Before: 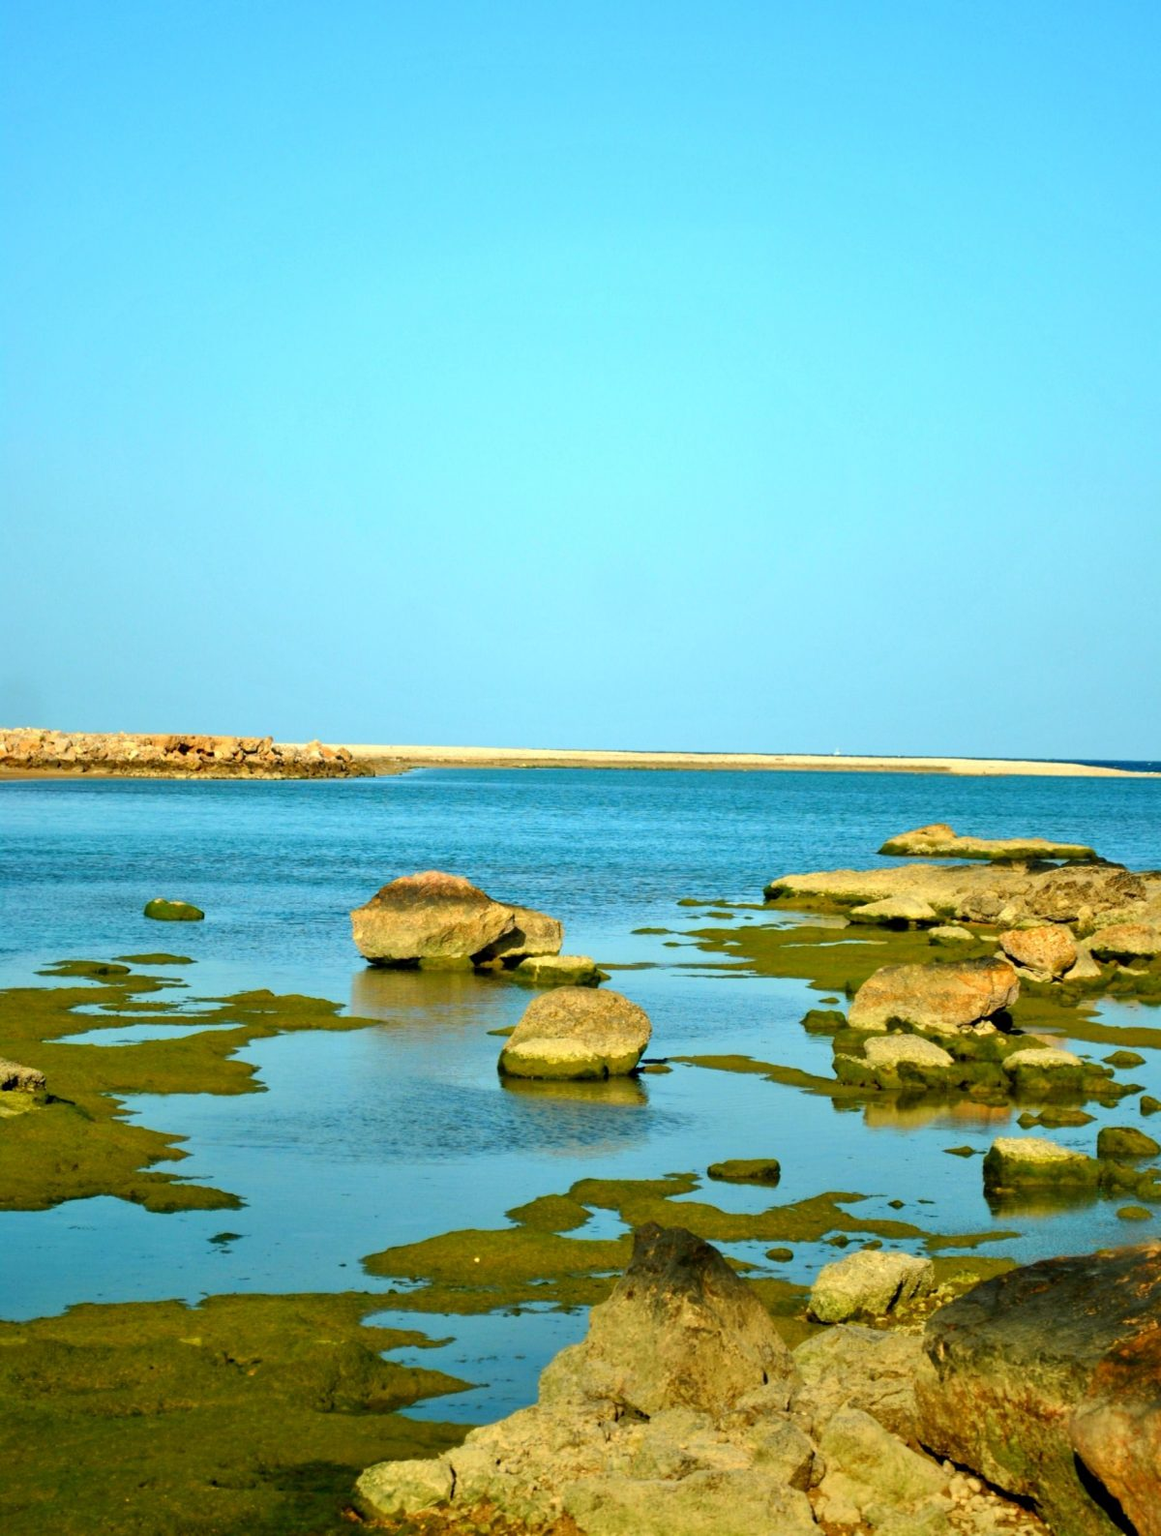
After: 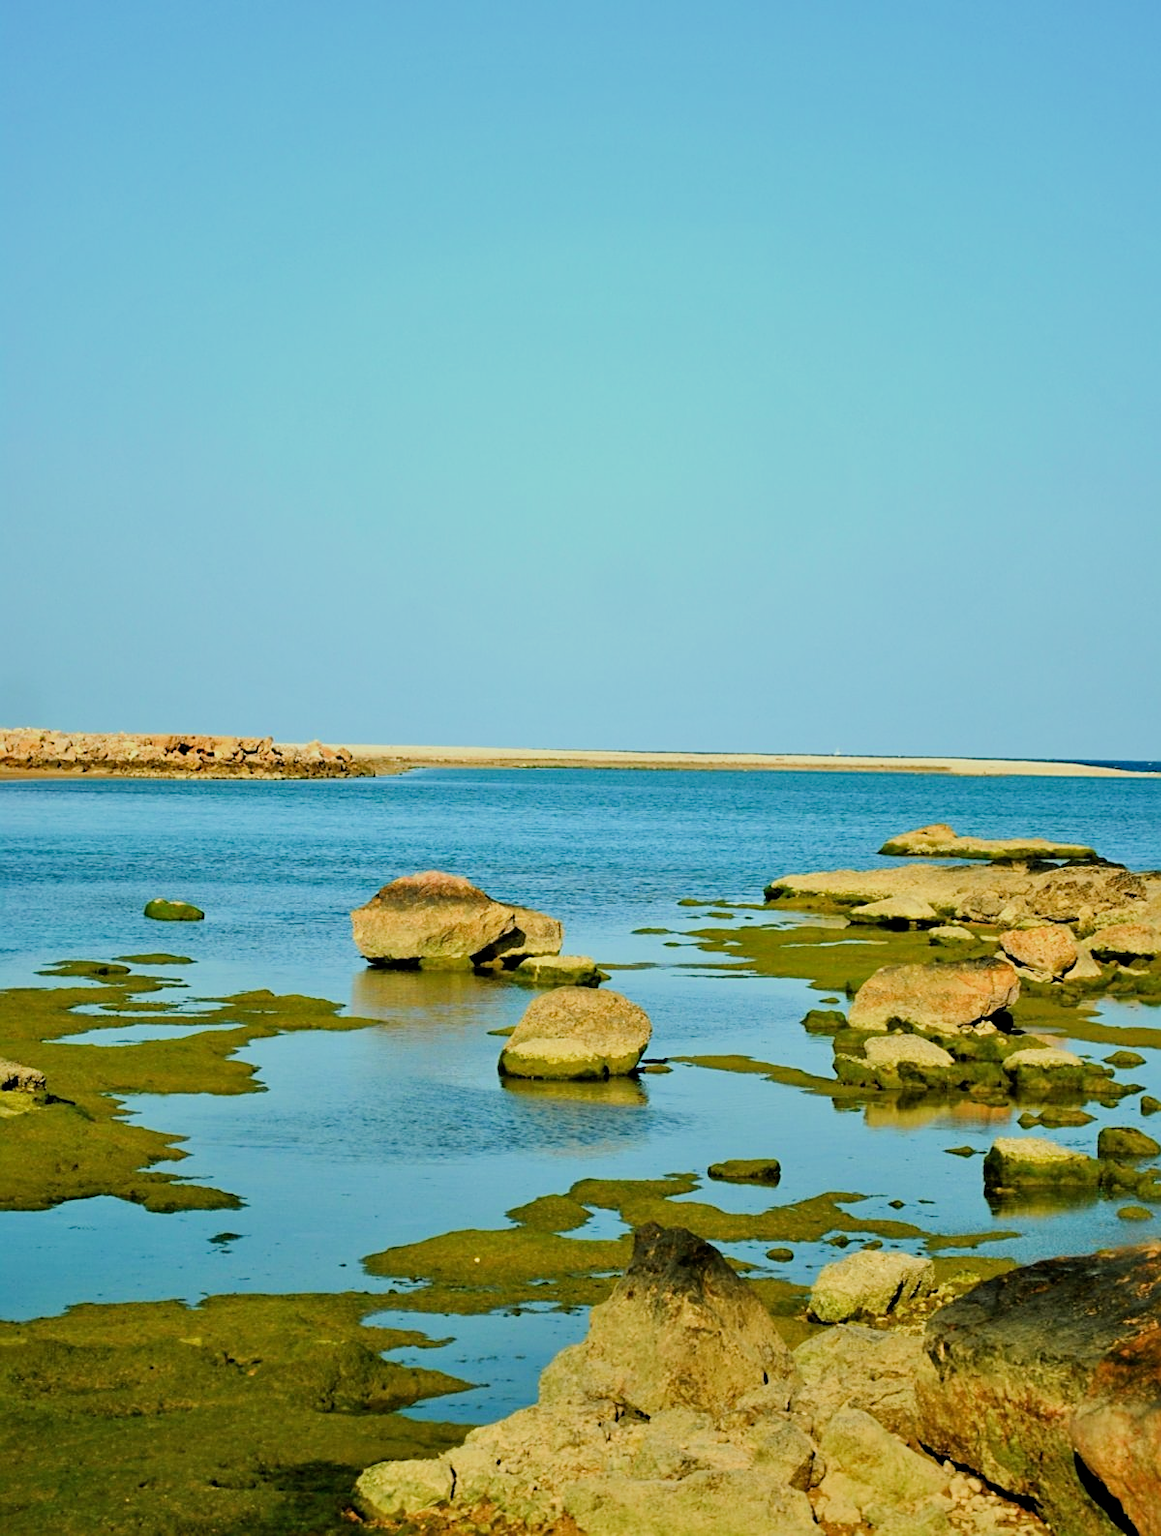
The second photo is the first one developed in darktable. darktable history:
filmic rgb: black relative exposure -7.65 EV, white relative exposure 4.56 EV, hardness 3.61
exposure: exposure 0.207 EV, compensate highlight preservation false
shadows and highlights: shadows 32, highlights -32, soften with gaussian
sharpen: on, module defaults
